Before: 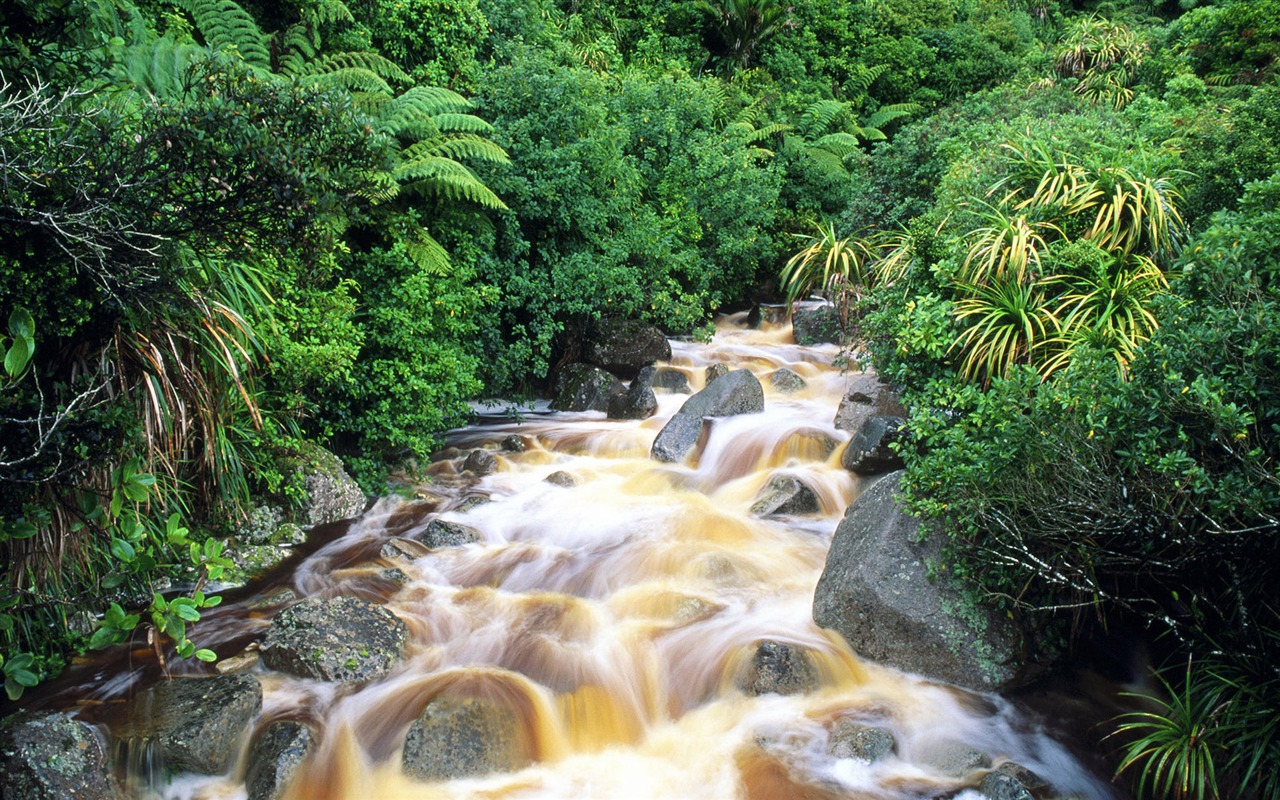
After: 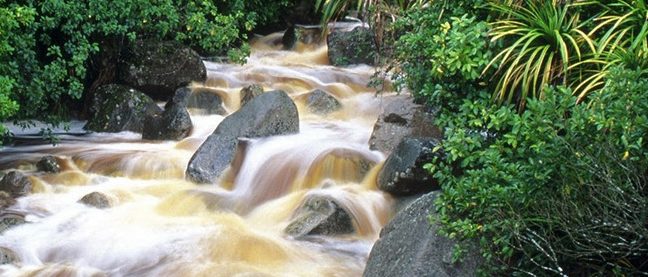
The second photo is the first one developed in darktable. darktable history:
crop: left 36.392%, top 34.894%, right 12.975%, bottom 30.39%
tone curve: curves: ch0 [(0, 0) (0.568, 0.517) (0.8, 0.717) (1, 1)], color space Lab, linked channels, preserve colors none
